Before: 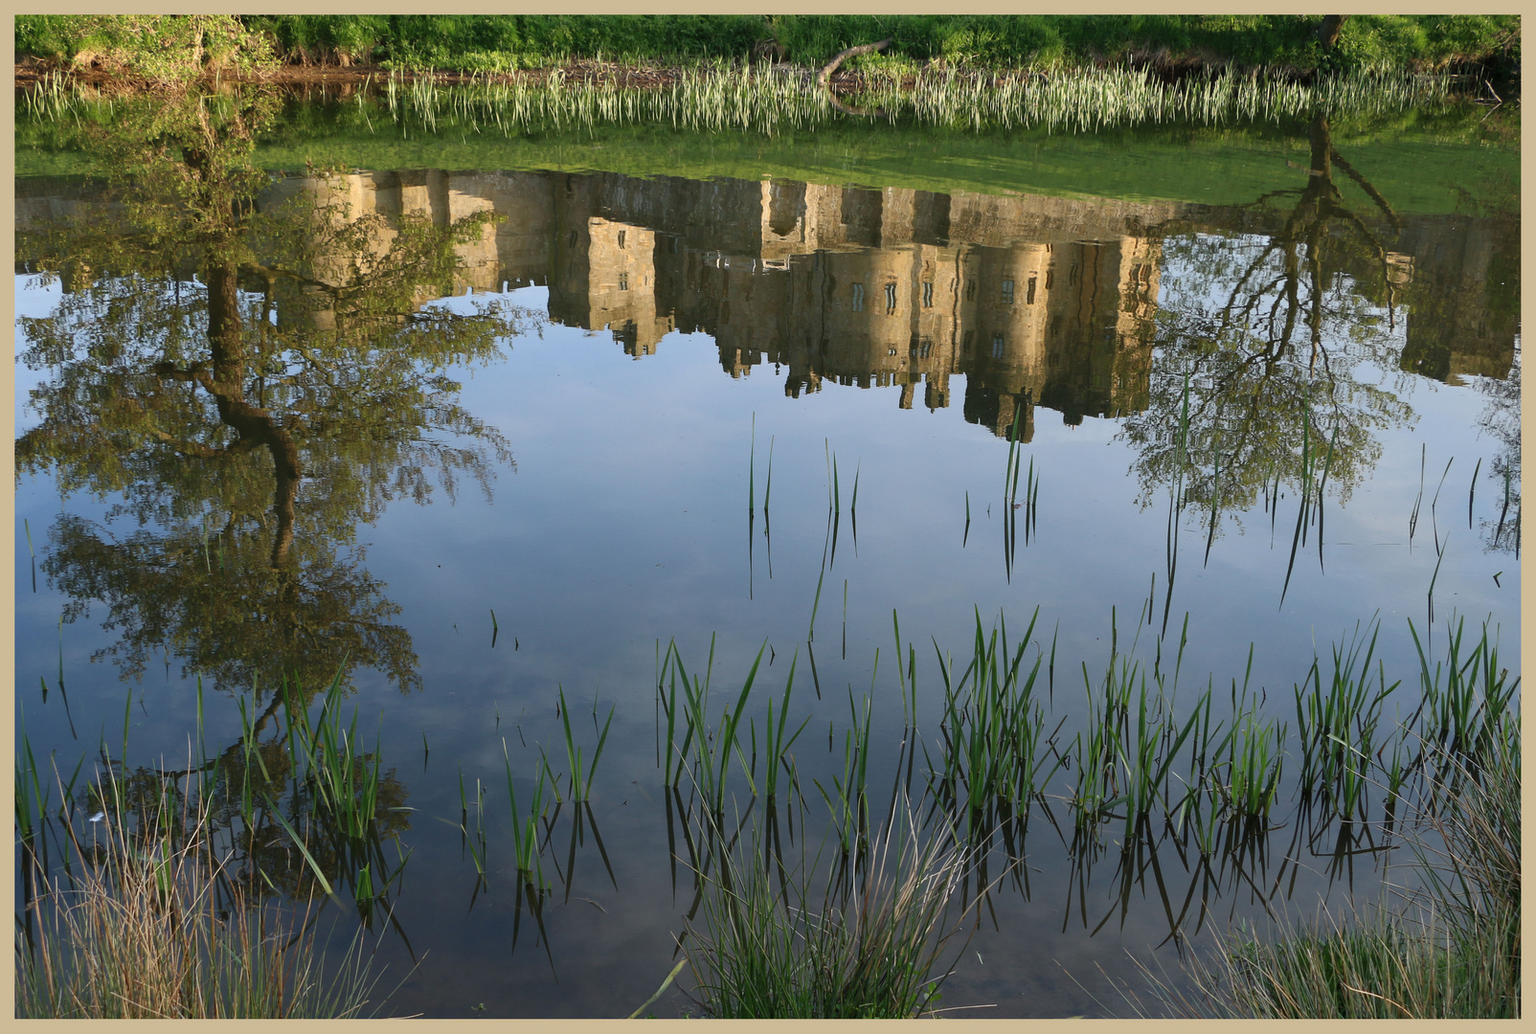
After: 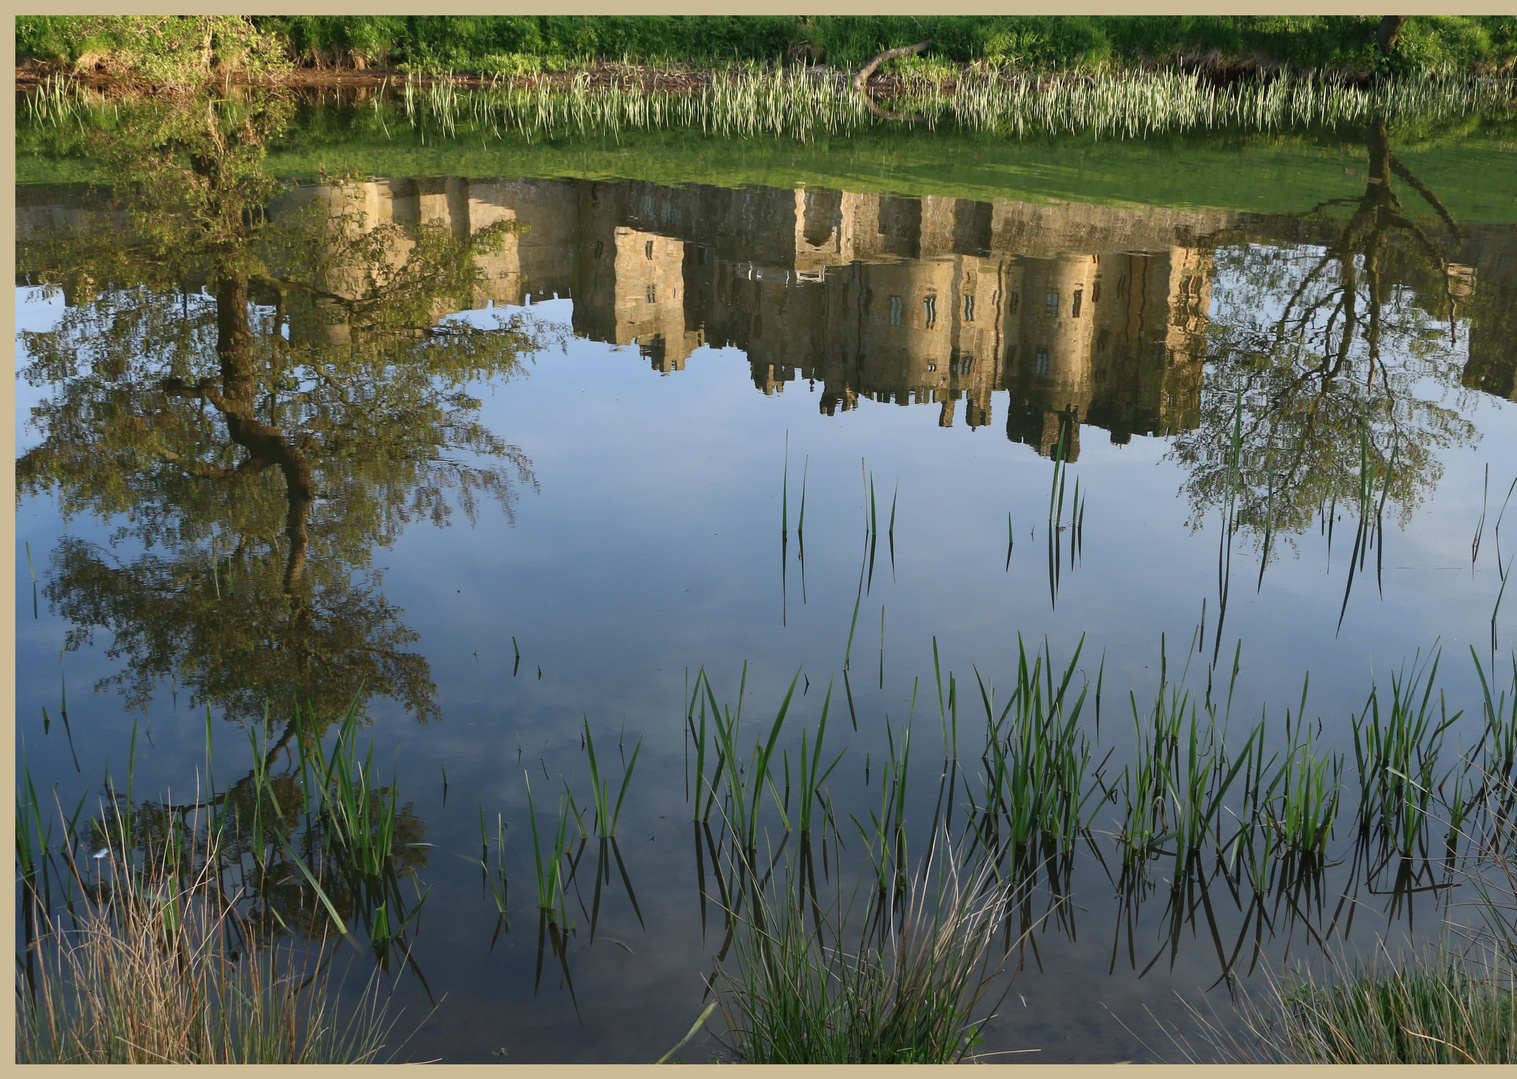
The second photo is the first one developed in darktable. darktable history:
crop and rotate: left 0%, right 5.379%
